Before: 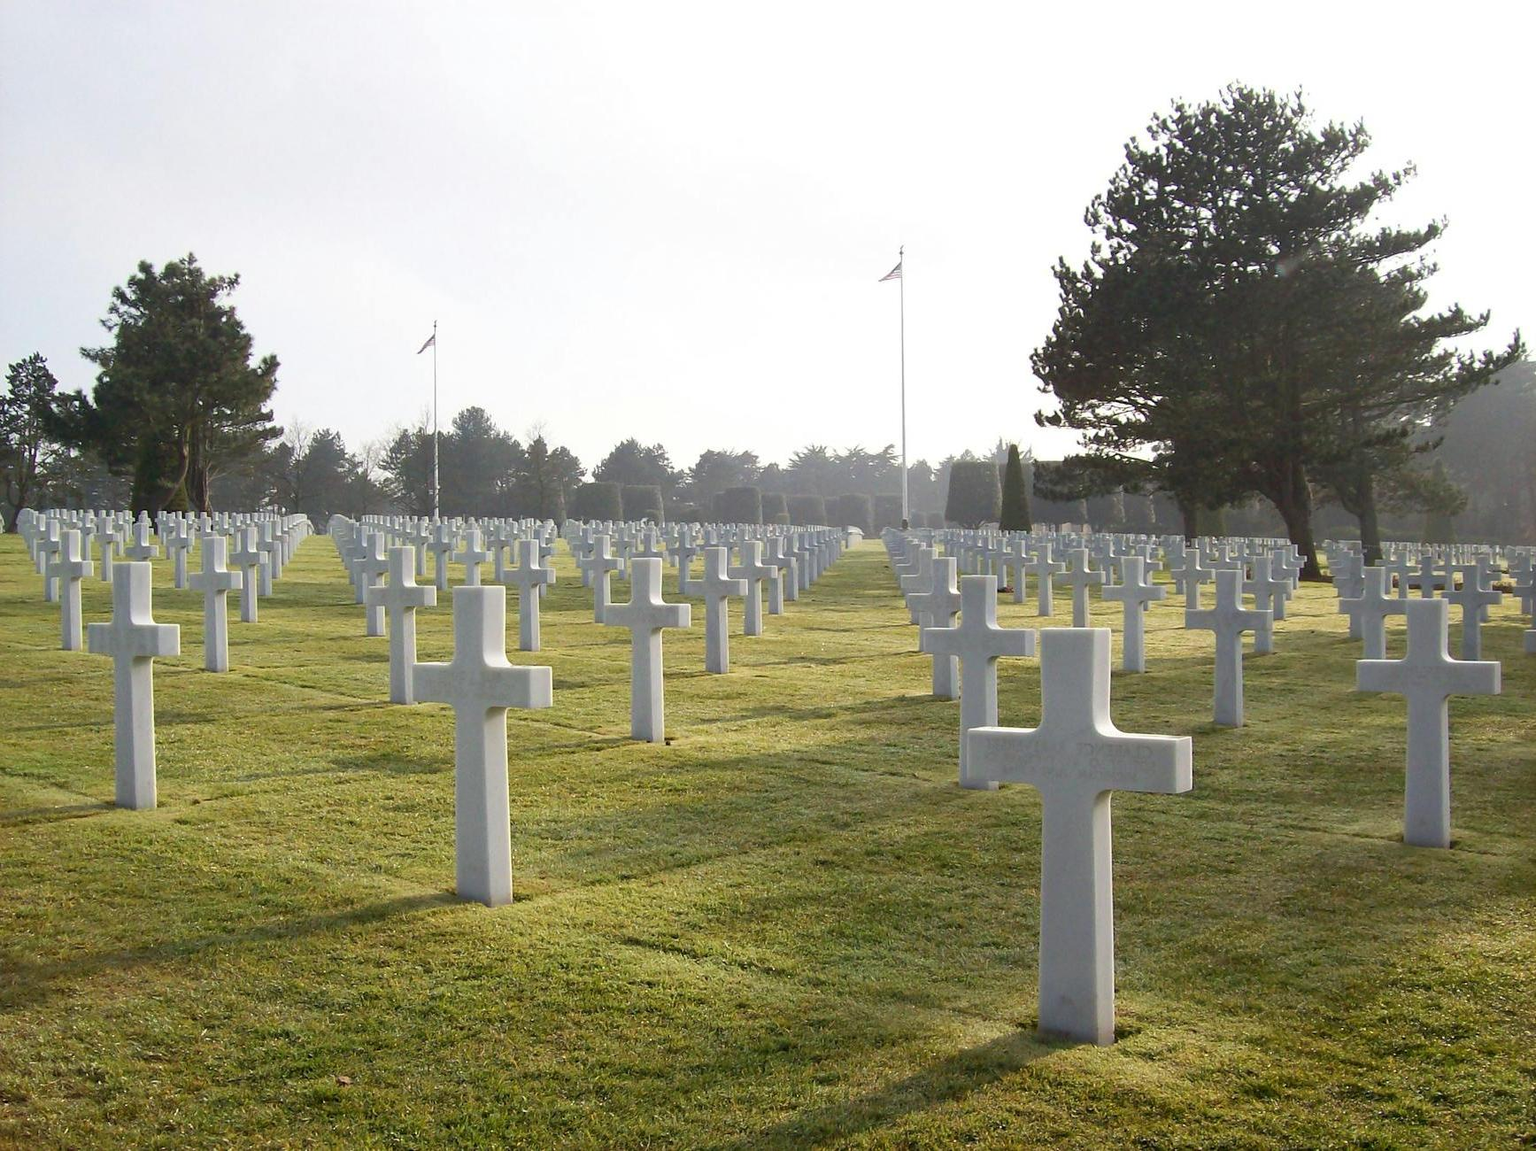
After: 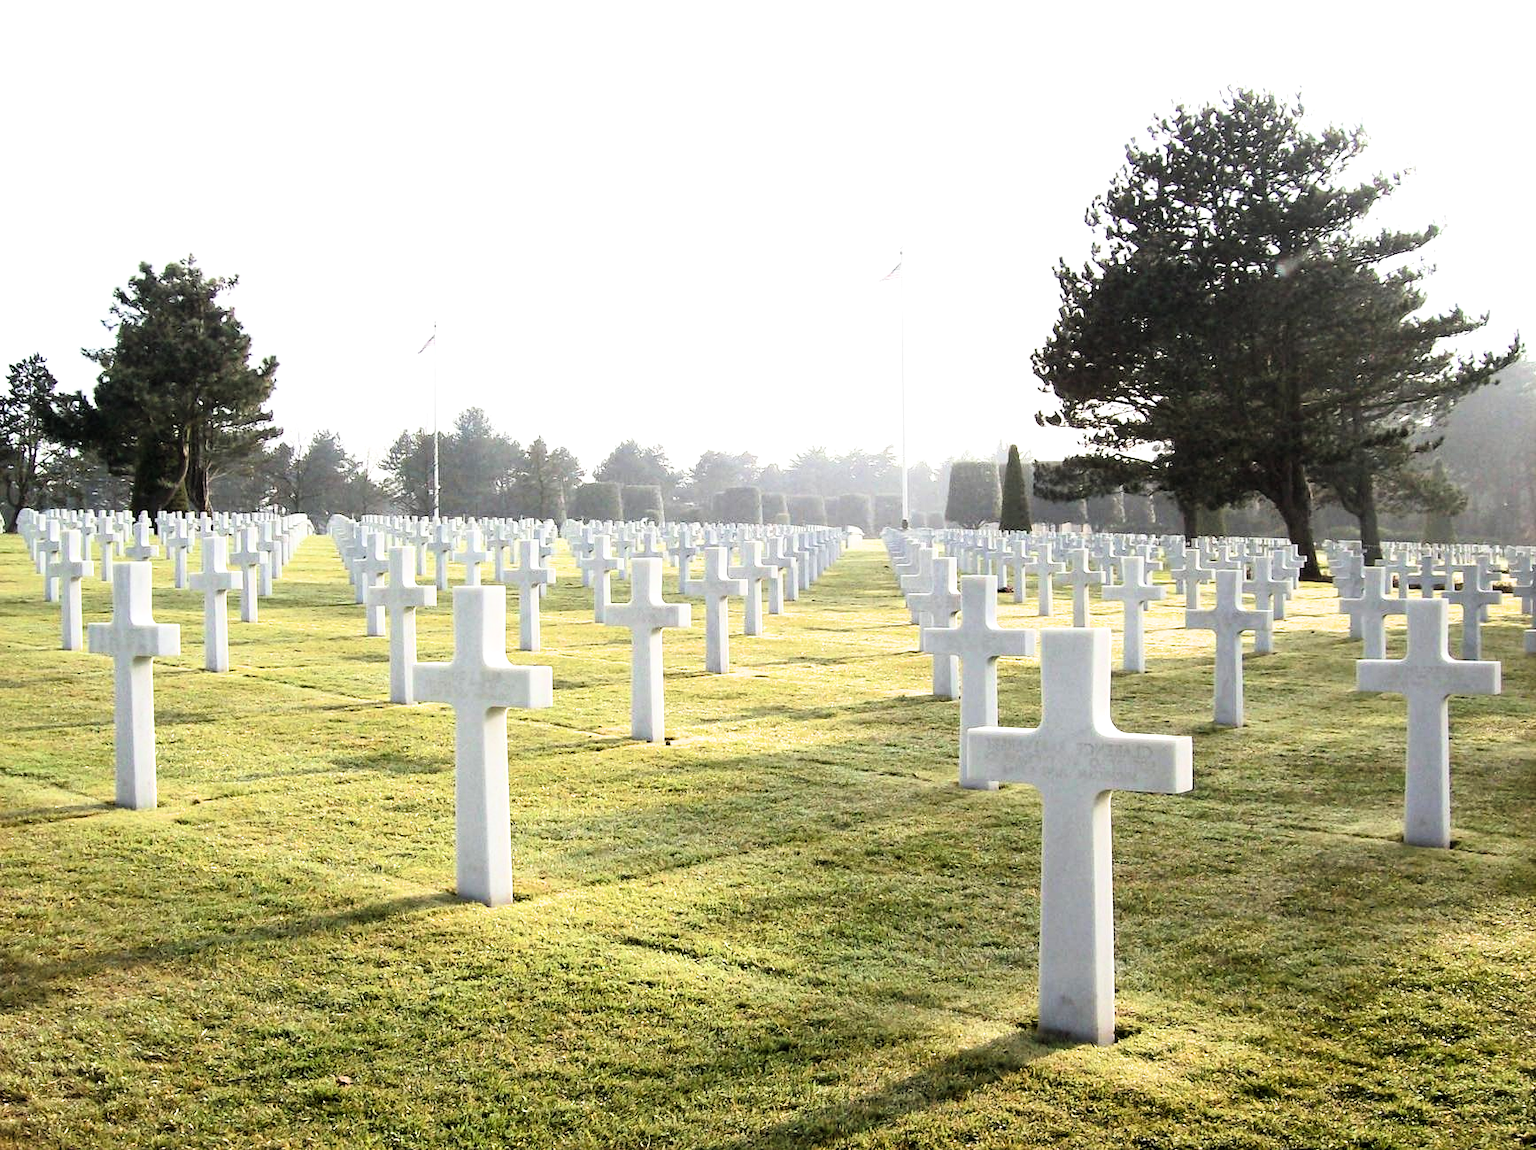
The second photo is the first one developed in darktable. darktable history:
filmic rgb: black relative exposure -5.43 EV, white relative exposure 2.85 EV, dynamic range scaling -37.88%, hardness 4, contrast 1.595, highlights saturation mix -1.33%
tone equalizer: -8 EV -1.11 EV, -7 EV -1.01 EV, -6 EV -0.894 EV, -5 EV -0.584 EV, -3 EV 0.561 EV, -2 EV 0.837 EV, -1 EV 1.01 EV, +0 EV 1.05 EV, smoothing diameter 24.87%, edges refinement/feathering 14.4, preserve details guided filter
